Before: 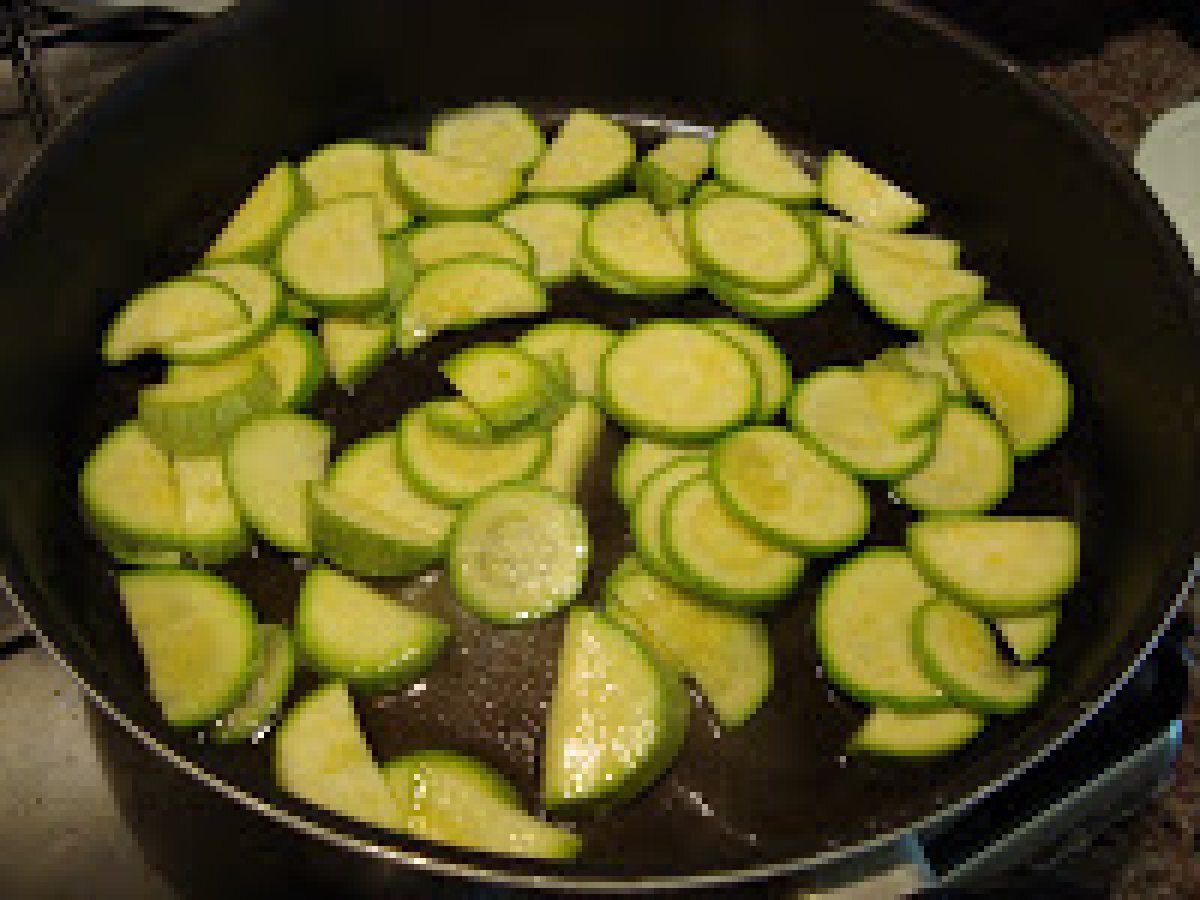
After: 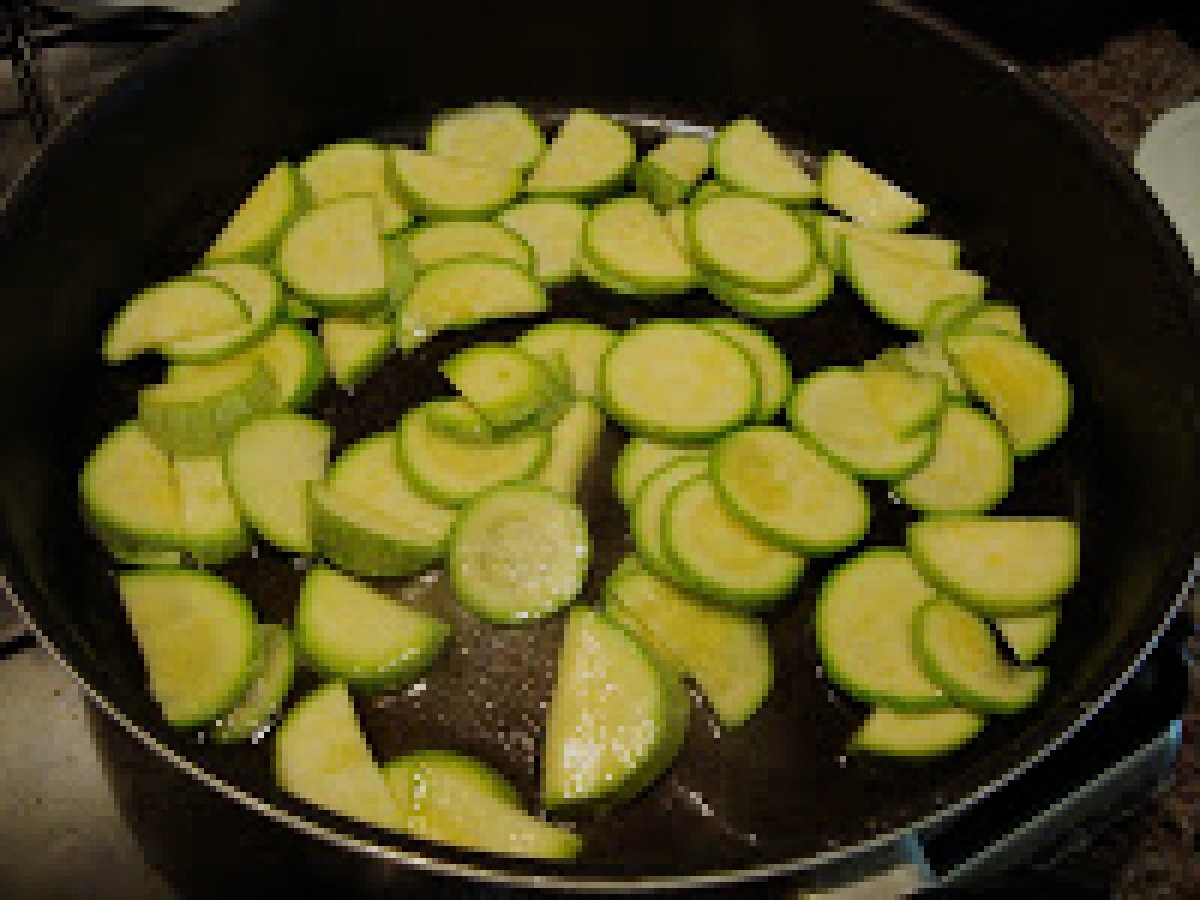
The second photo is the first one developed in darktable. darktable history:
vignetting: fall-off start 97.23%, saturation -0.024, center (-0.033, -0.042), width/height ratio 1.179, unbound false
filmic rgb: black relative exposure -16 EV, white relative exposure 4.97 EV, hardness 6.25
